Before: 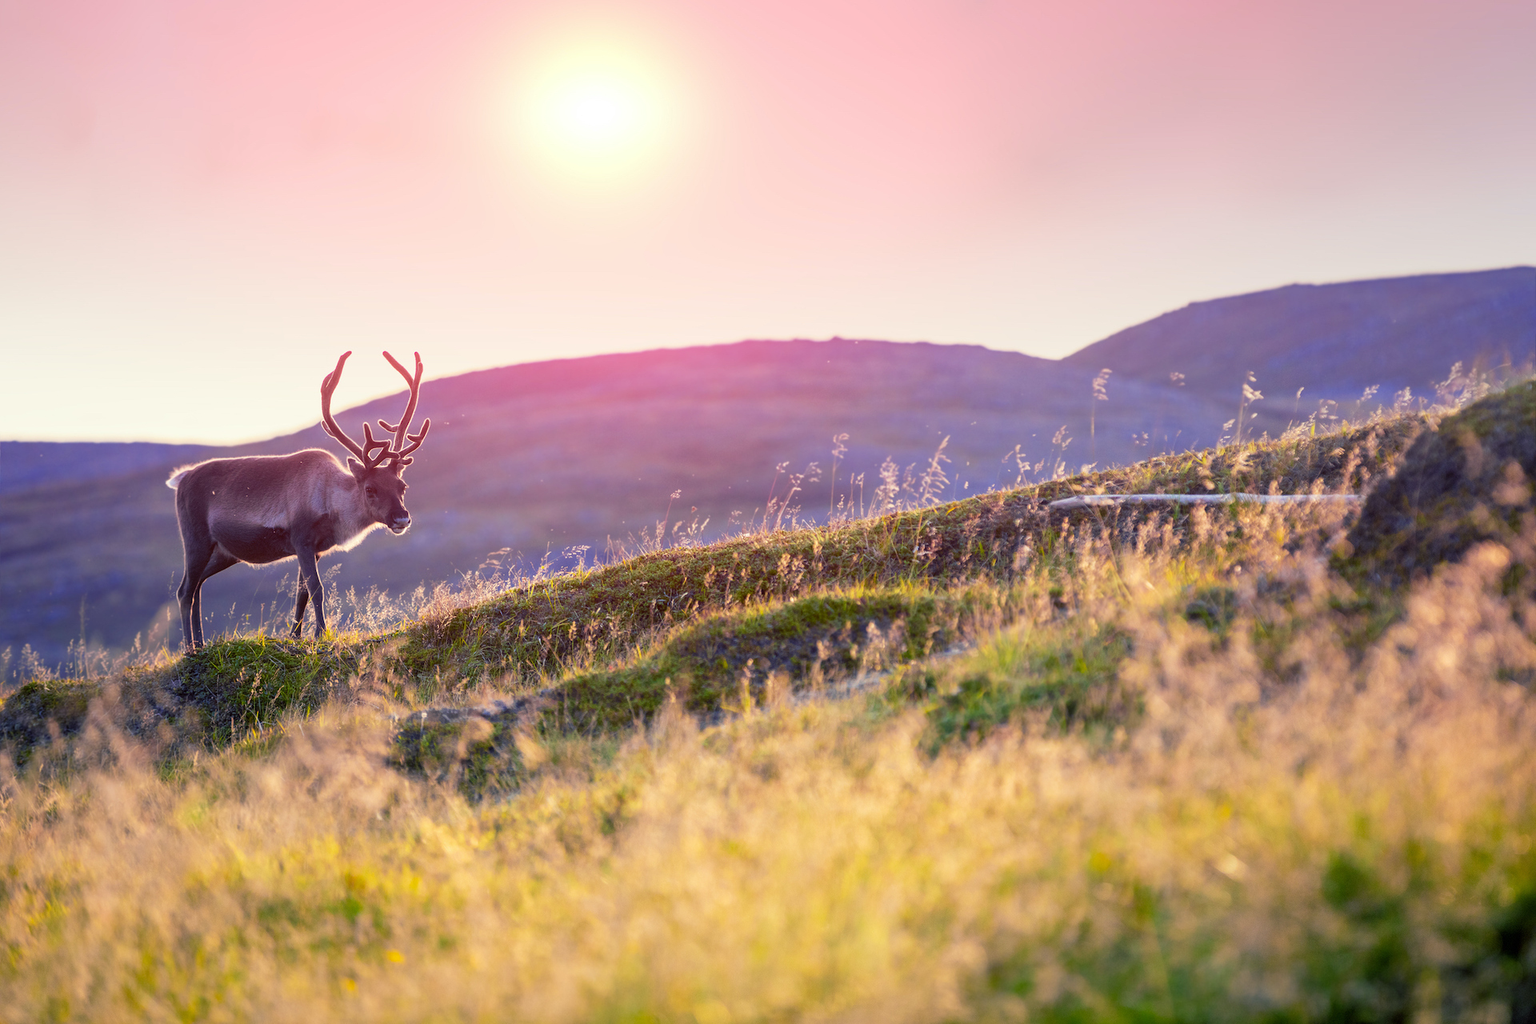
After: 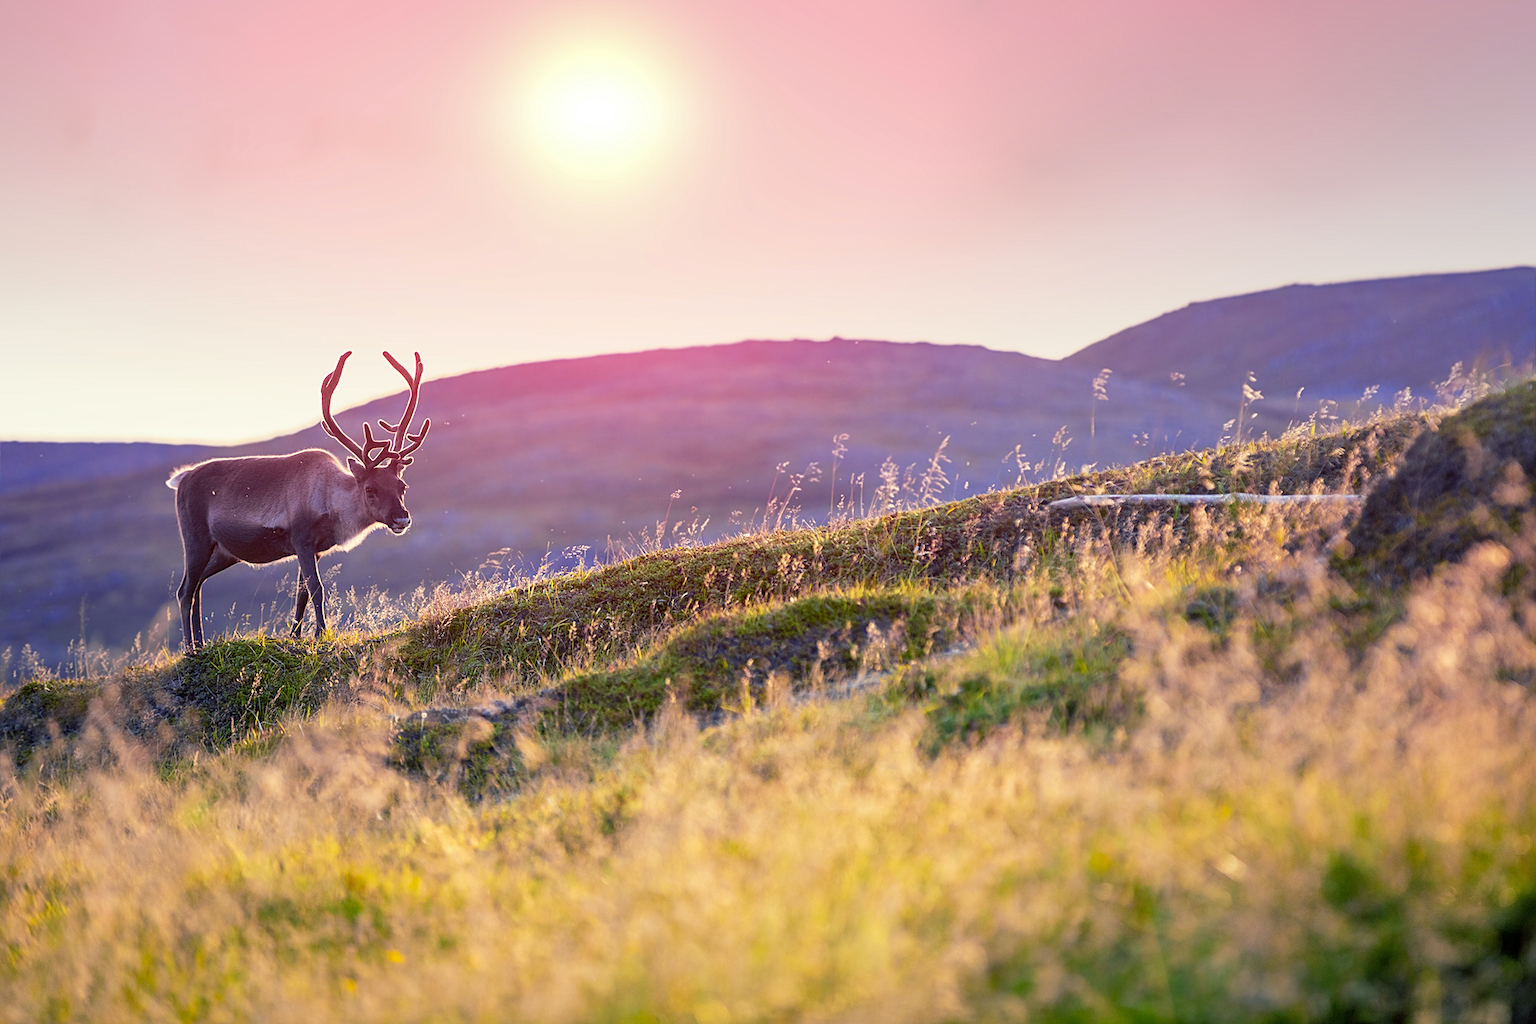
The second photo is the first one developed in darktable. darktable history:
white balance: emerald 1
sharpen: on, module defaults
shadows and highlights: shadows 29.61, highlights -30.47, low approximation 0.01, soften with gaussian
